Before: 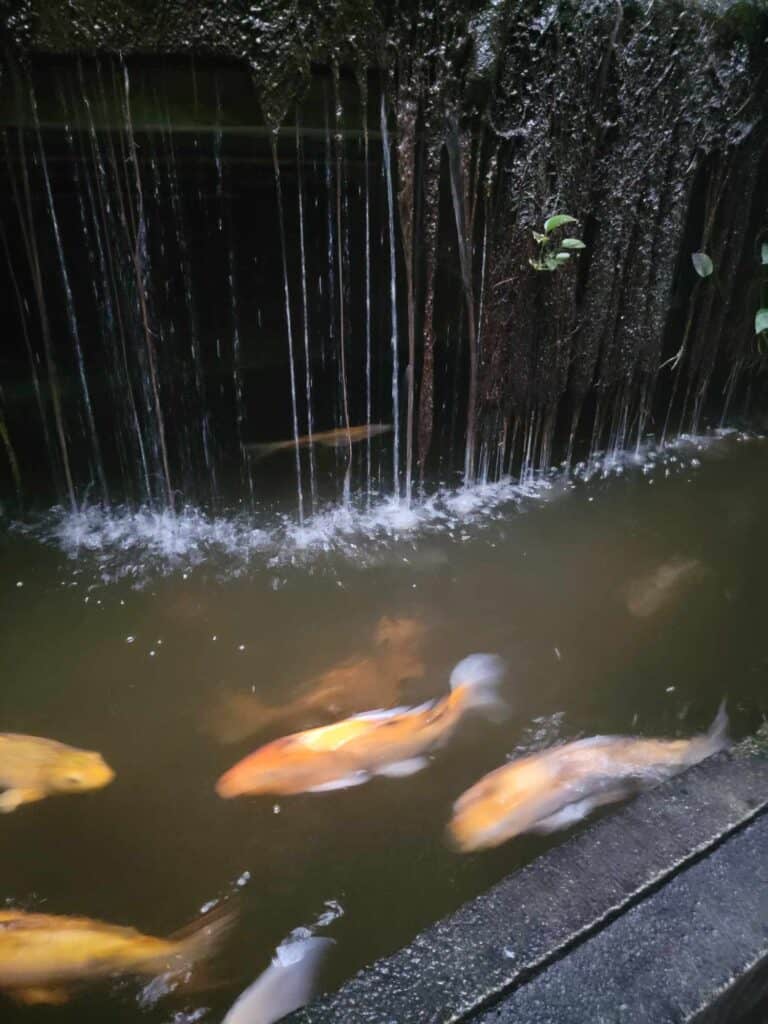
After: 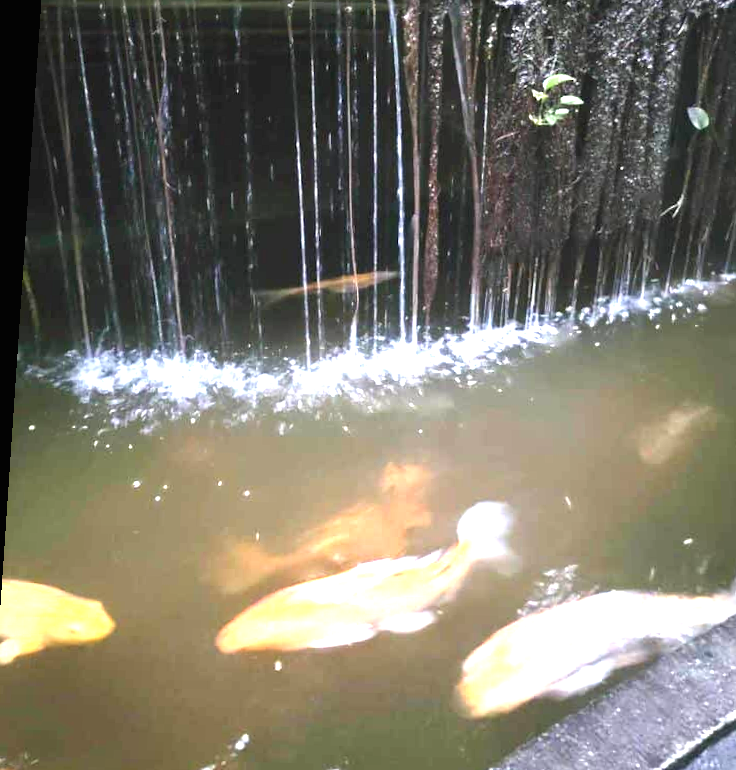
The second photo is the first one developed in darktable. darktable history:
crop and rotate: left 2.425%, top 11.305%, right 9.6%, bottom 15.08%
rotate and perspective: rotation 0.128°, lens shift (vertical) -0.181, lens shift (horizontal) -0.044, shear 0.001, automatic cropping off
exposure: black level correction 0, exposure 2.088 EV, compensate exposure bias true, compensate highlight preservation false
